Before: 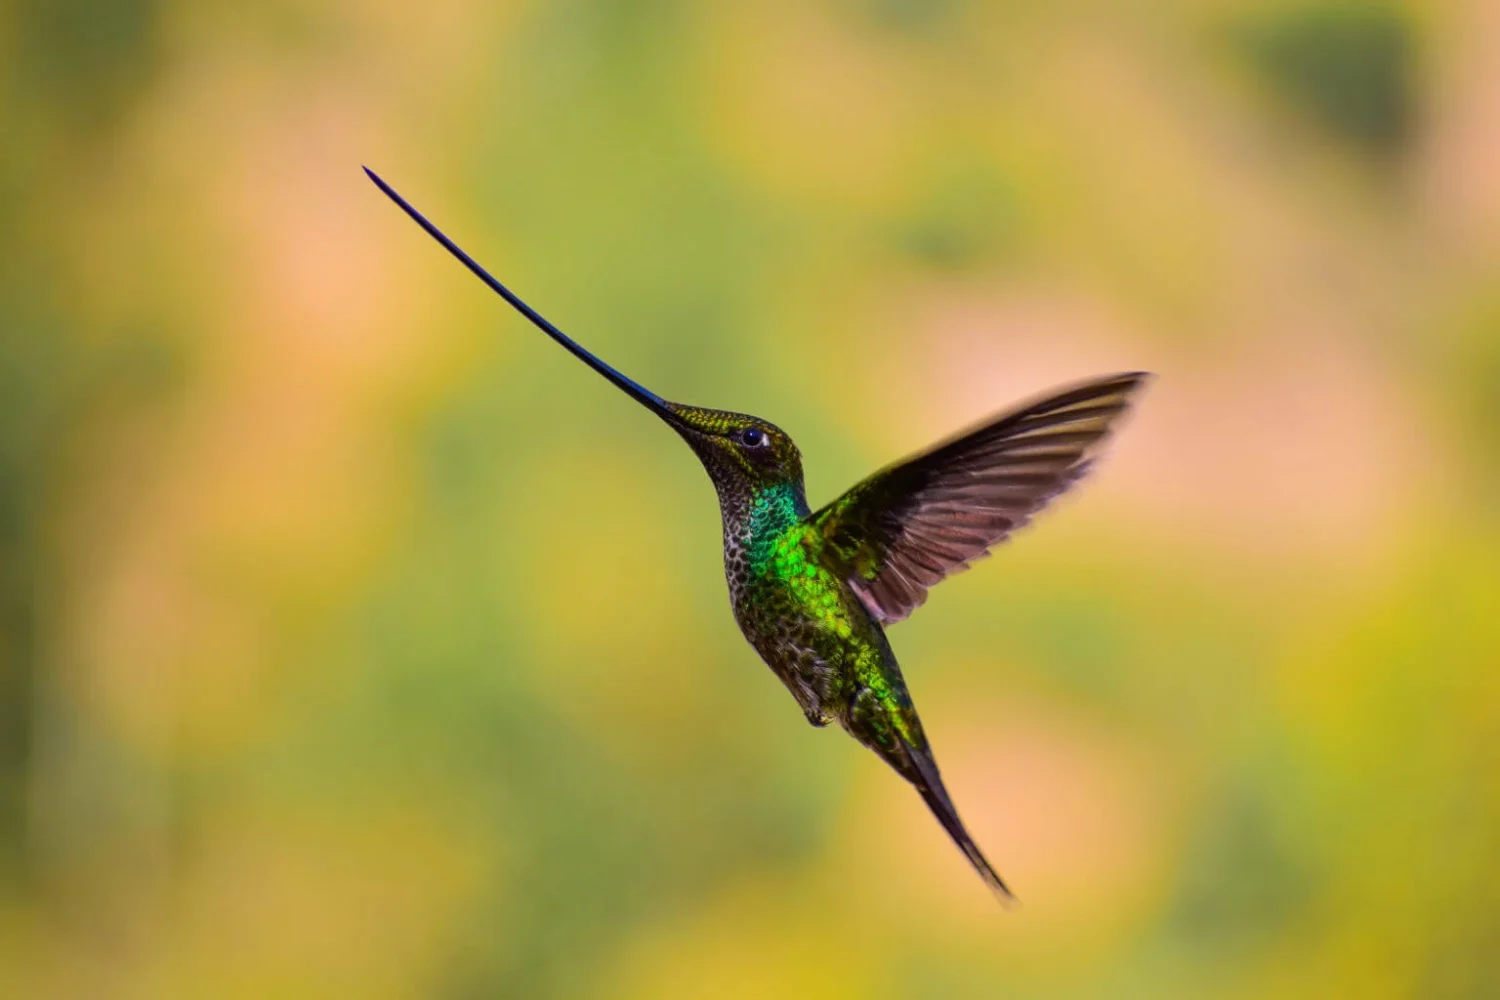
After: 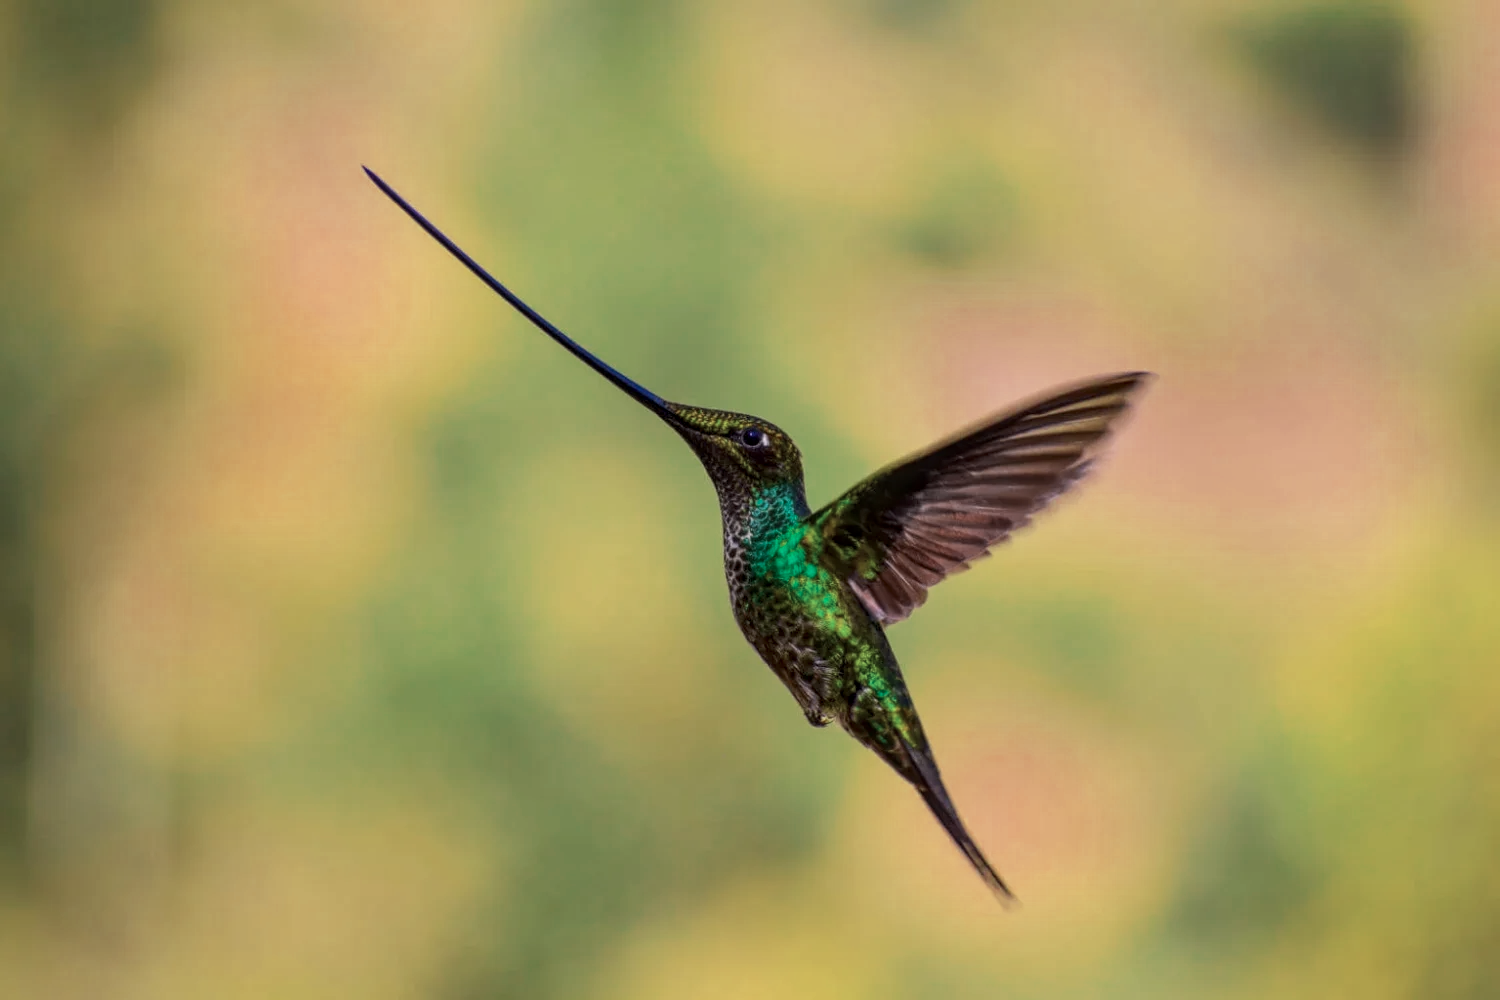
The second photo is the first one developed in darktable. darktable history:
local contrast: on, module defaults
color zones: curves: ch0 [(0, 0.5) (0.125, 0.4) (0.25, 0.5) (0.375, 0.4) (0.5, 0.4) (0.625, 0.35) (0.75, 0.35) (0.875, 0.5)]; ch1 [(0, 0.35) (0.125, 0.45) (0.25, 0.35) (0.375, 0.35) (0.5, 0.35) (0.625, 0.35) (0.75, 0.45) (0.875, 0.35)]; ch2 [(0, 0.6) (0.125, 0.5) (0.25, 0.5) (0.375, 0.6) (0.5, 0.6) (0.625, 0.5) (0.75, 0.5) (0.875, 0.5)]
